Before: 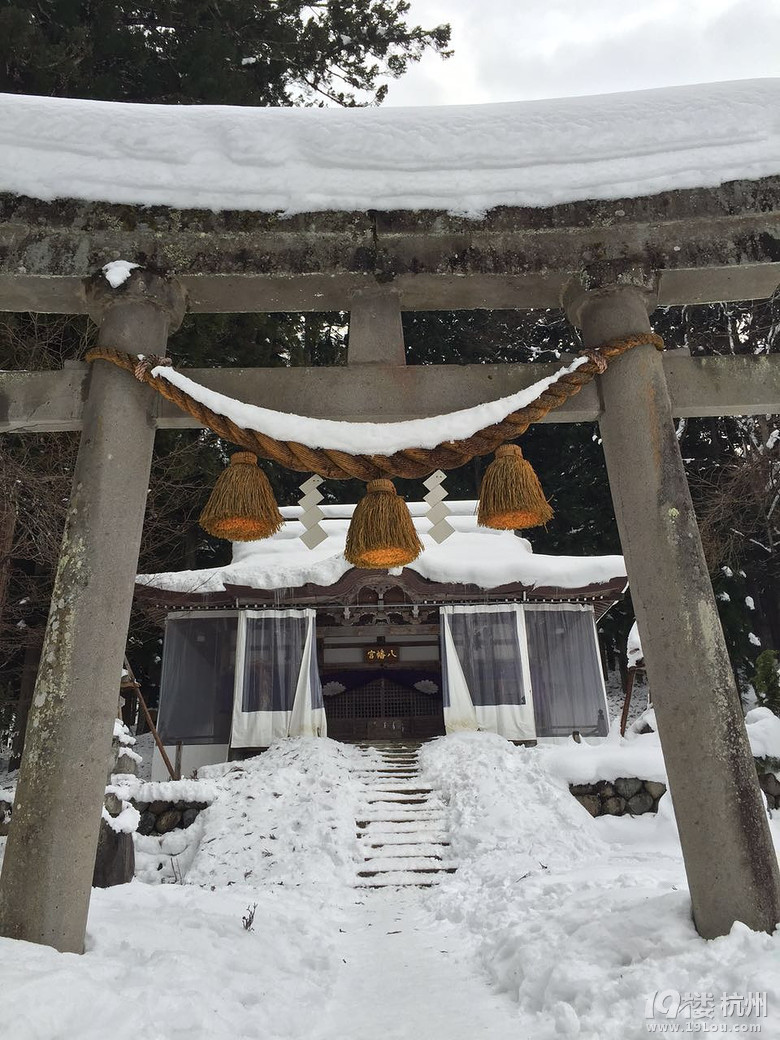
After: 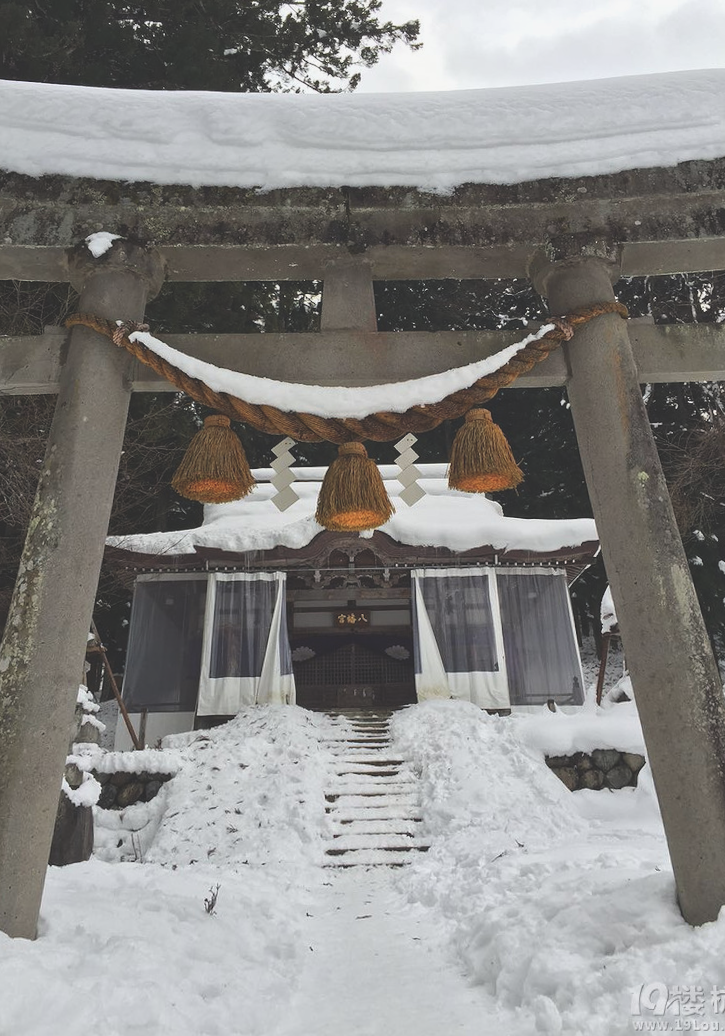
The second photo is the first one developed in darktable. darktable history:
exposure: black level correction -0.025, exposure -0.117 EV, compensate highlight preservation false
rotate and perspective: rotation 0.215°, lens shift (vertical) -0.139, crop left 0.069, crop right 0.939, crop top 0.002, crop bottom 0.996
